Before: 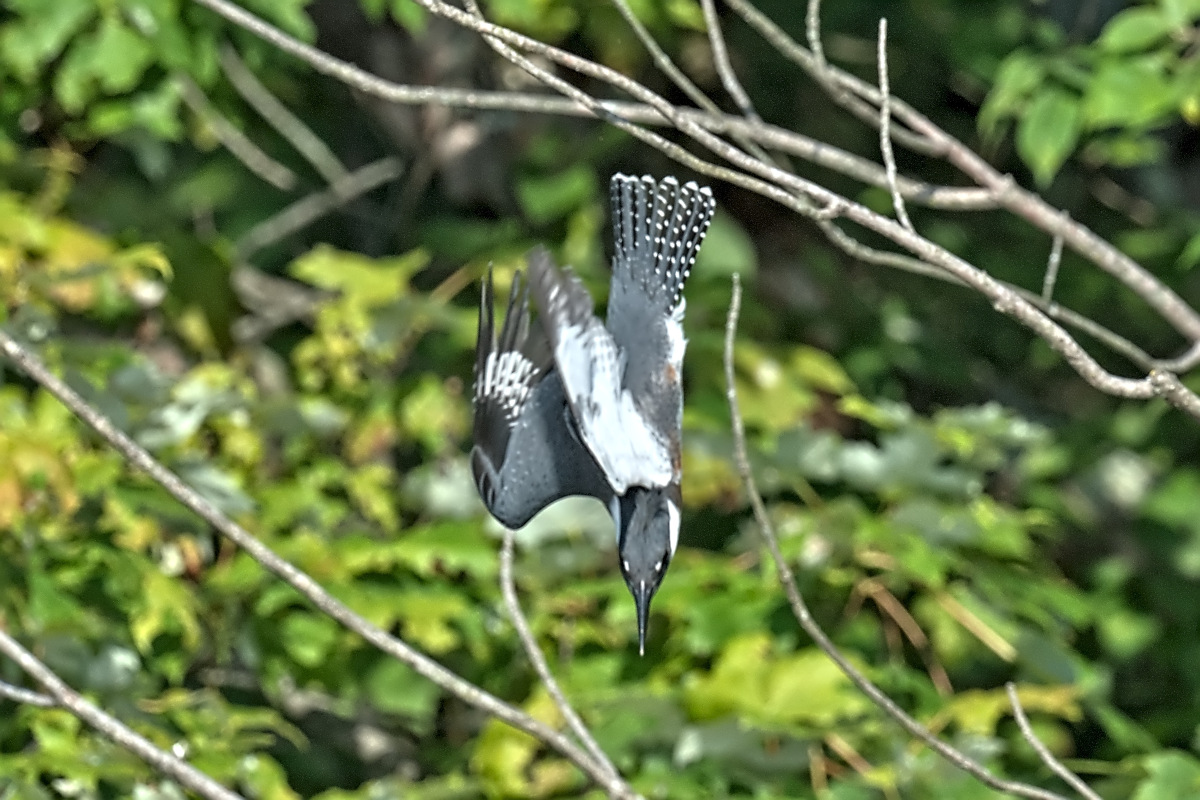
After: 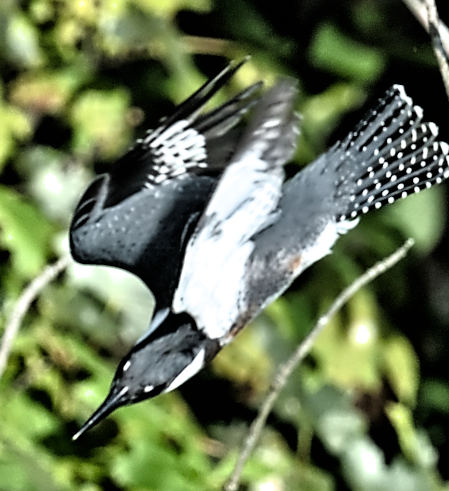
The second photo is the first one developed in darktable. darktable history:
crop and rotate: angle -45.76°, top 16.118%, right 0.91%, bottom 11.733%
filmic rgb: black relative exposure -3.8 EV, white relative exposure 2.37 EV, dynamic range scaling -49.92%, hardness 3.45, latitude 29.16%, contrast 1.81, color science v6 (2022)
